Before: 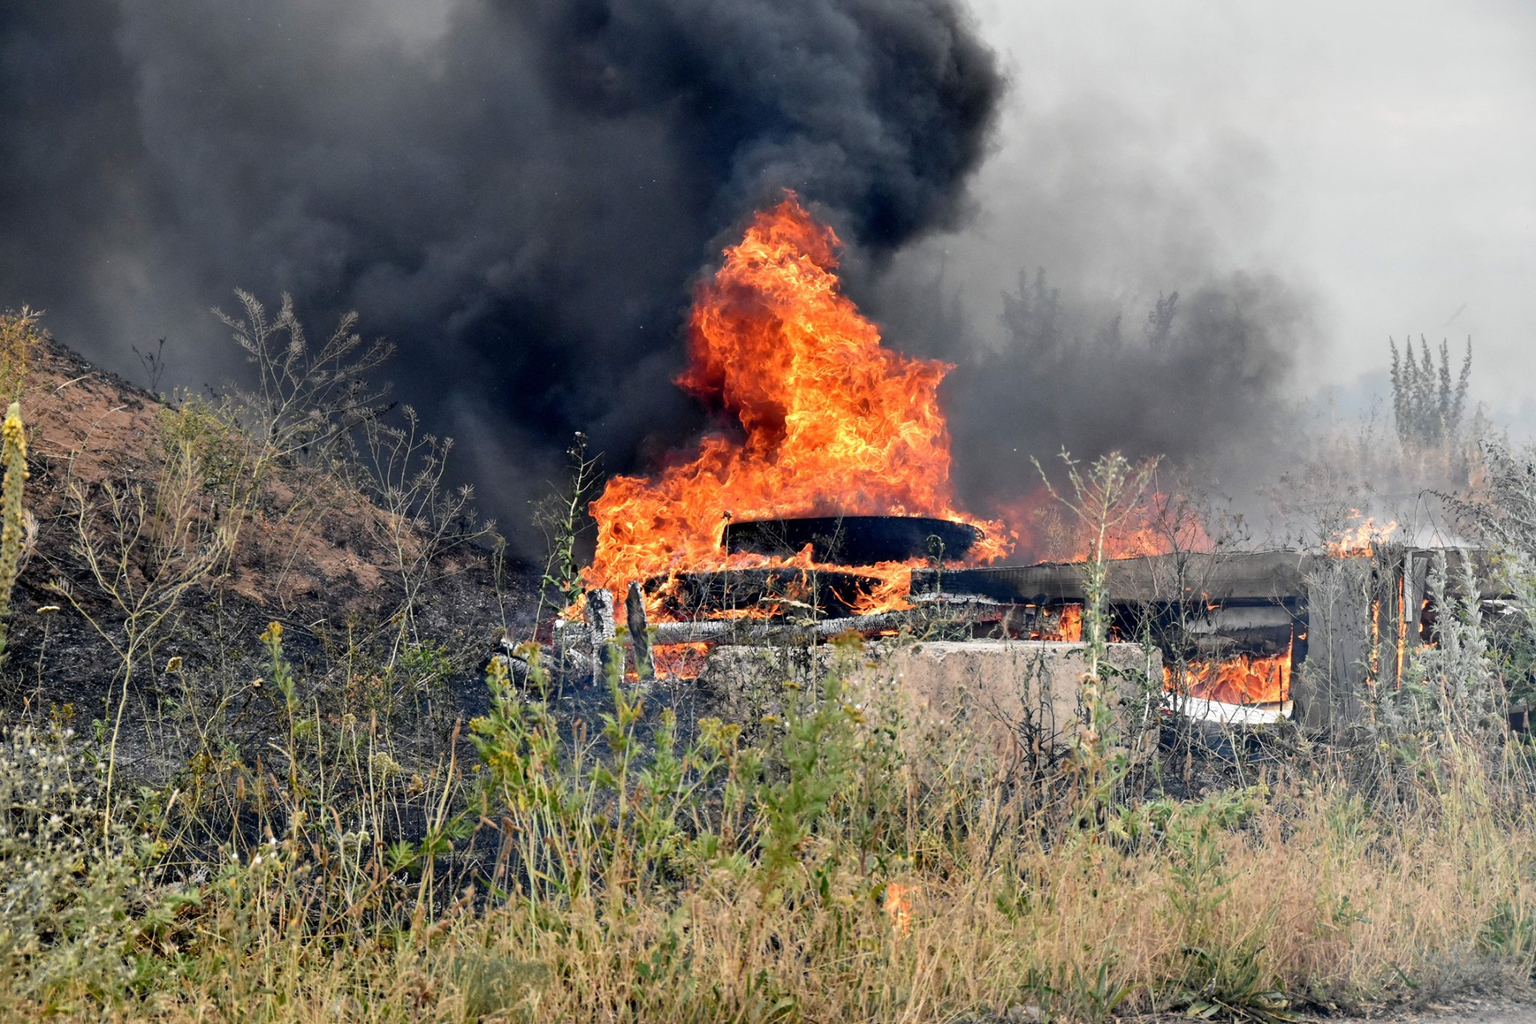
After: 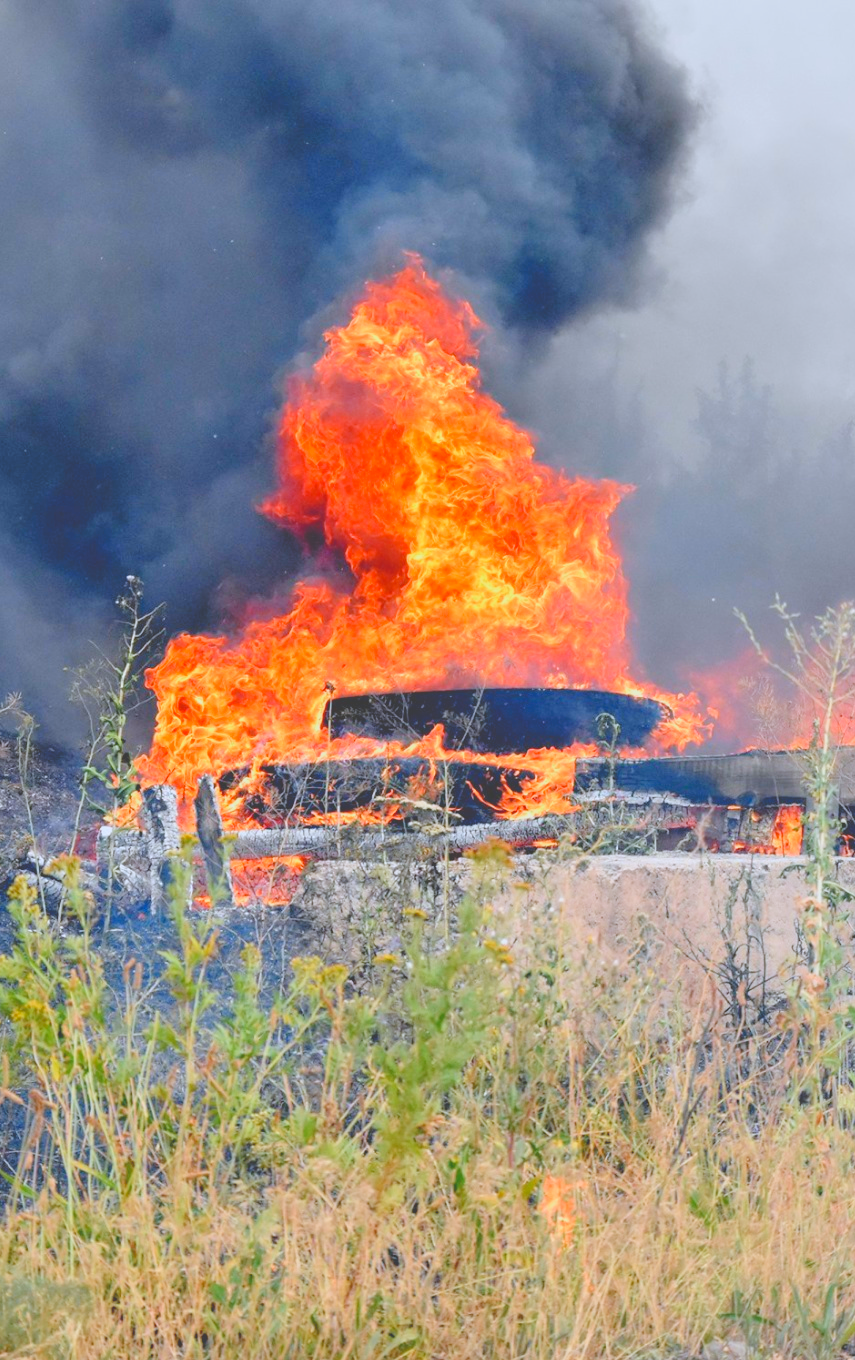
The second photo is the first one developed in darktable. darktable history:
color calibration: output R [1.063, -0.012, -0.003, 0], output G [0, 1.022, 0.021, 0], output B [-0.079, 0.047, 1, 0], illuminant as shot in camera, x 0.37, y 0.382, temperature 4316.28 K
levels: levels [0.072, 0.414, 0.976]
crop: left 31.255%, right 26.943%
contrast brightness saturation: contrast -0.29
